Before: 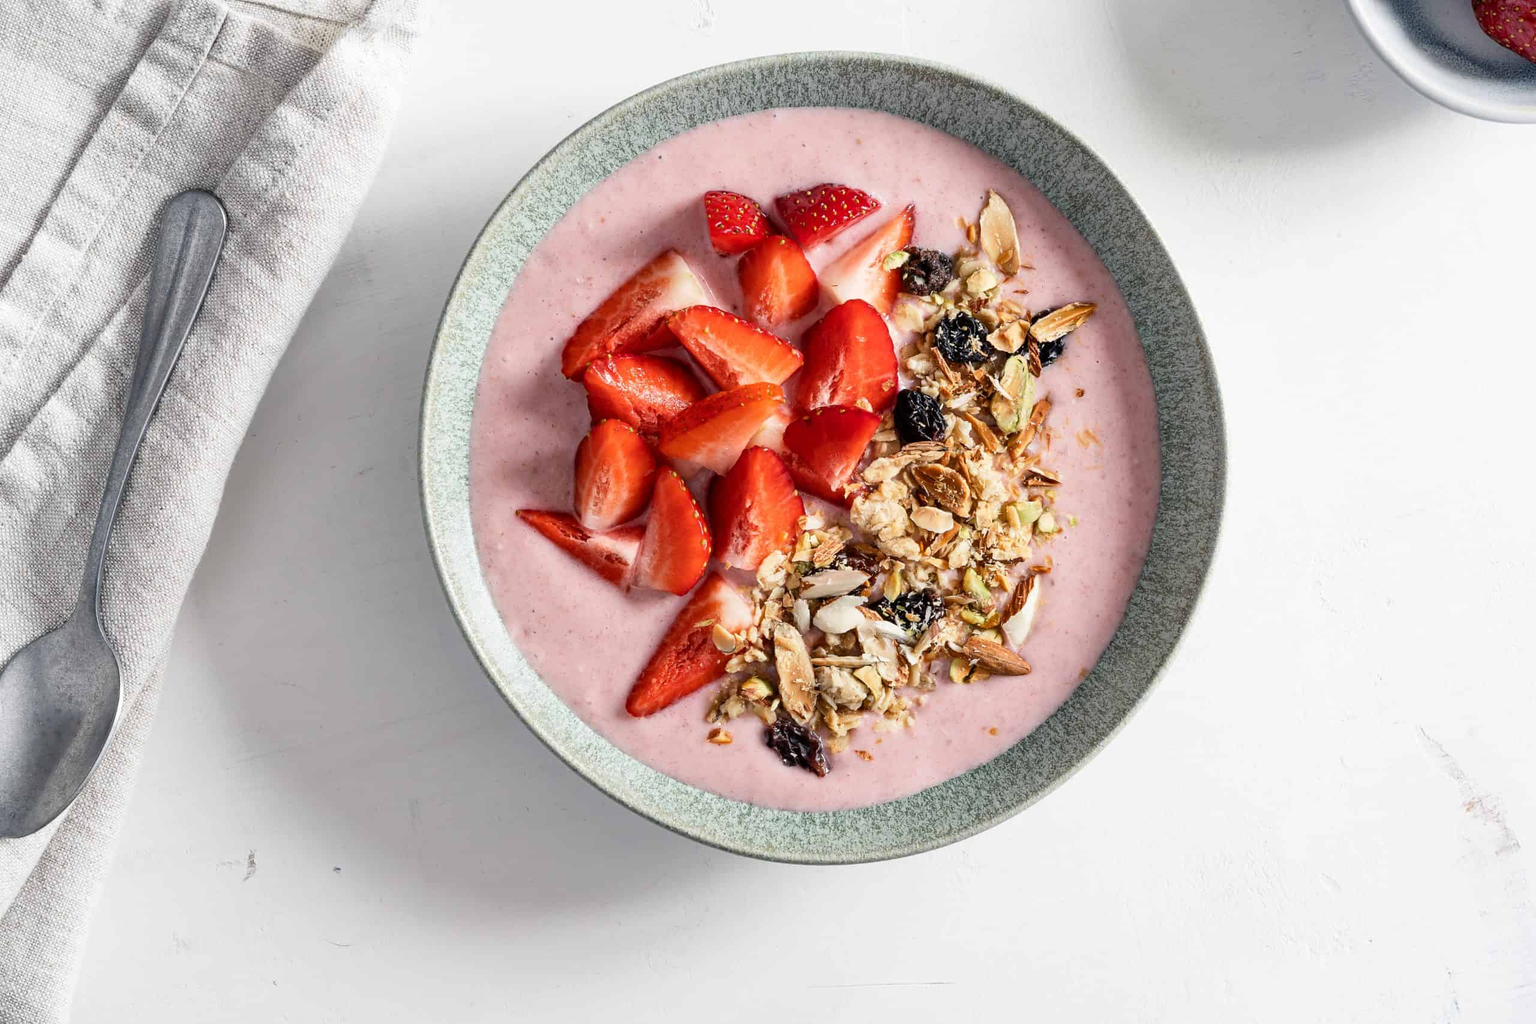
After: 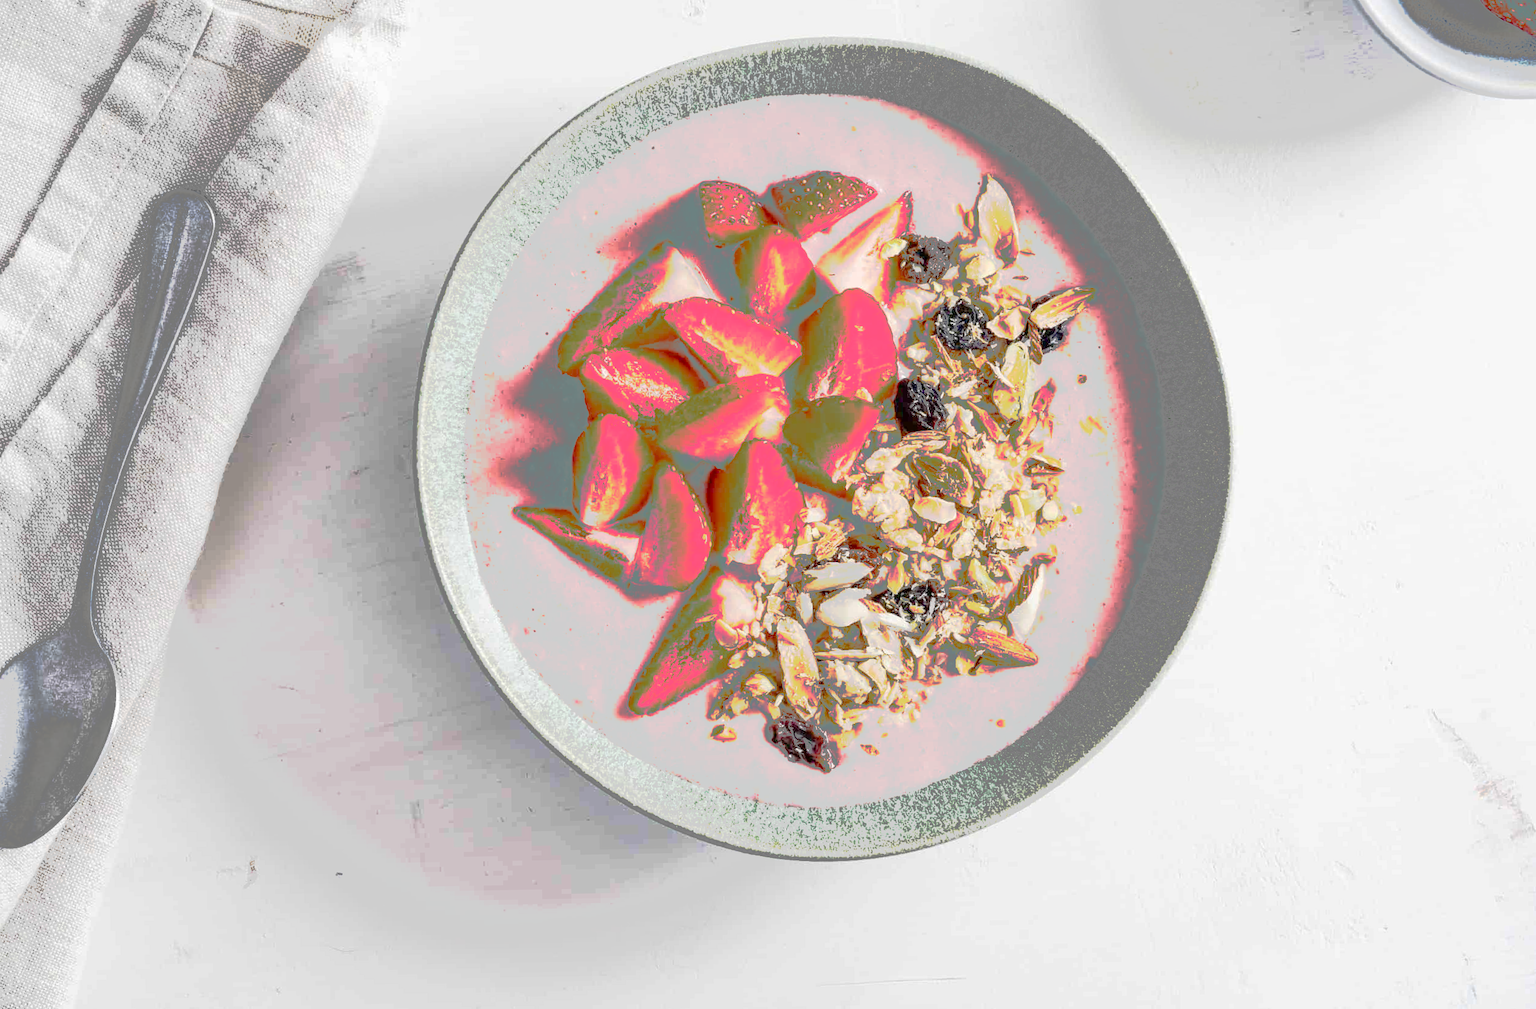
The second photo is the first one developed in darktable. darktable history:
tone curve: curves: ch0 [(0, 0) (0.003, 0.011) (0.011, 0.043) (0.025, 0.133) (0.044, 0.226) (0.069, 0.303) (0.1, 0.371) (0.136, 0.429) (0.177, 0.482) (0.224, 0.516) (0.277, 0.539) (0.335, 0.535) (0.399, 0.517) (0.468, 0.498) (0.543, 0.523) (0.623, 0.655) (0.709, 0.83) (0.801, 0.827) (0.898, 0.89) (1, 1)], preserve colors none
rotate and perspective: rotation -1°, crop left 0.011, crop right 0.989, crop top 0.025, crop bottom 0.975
